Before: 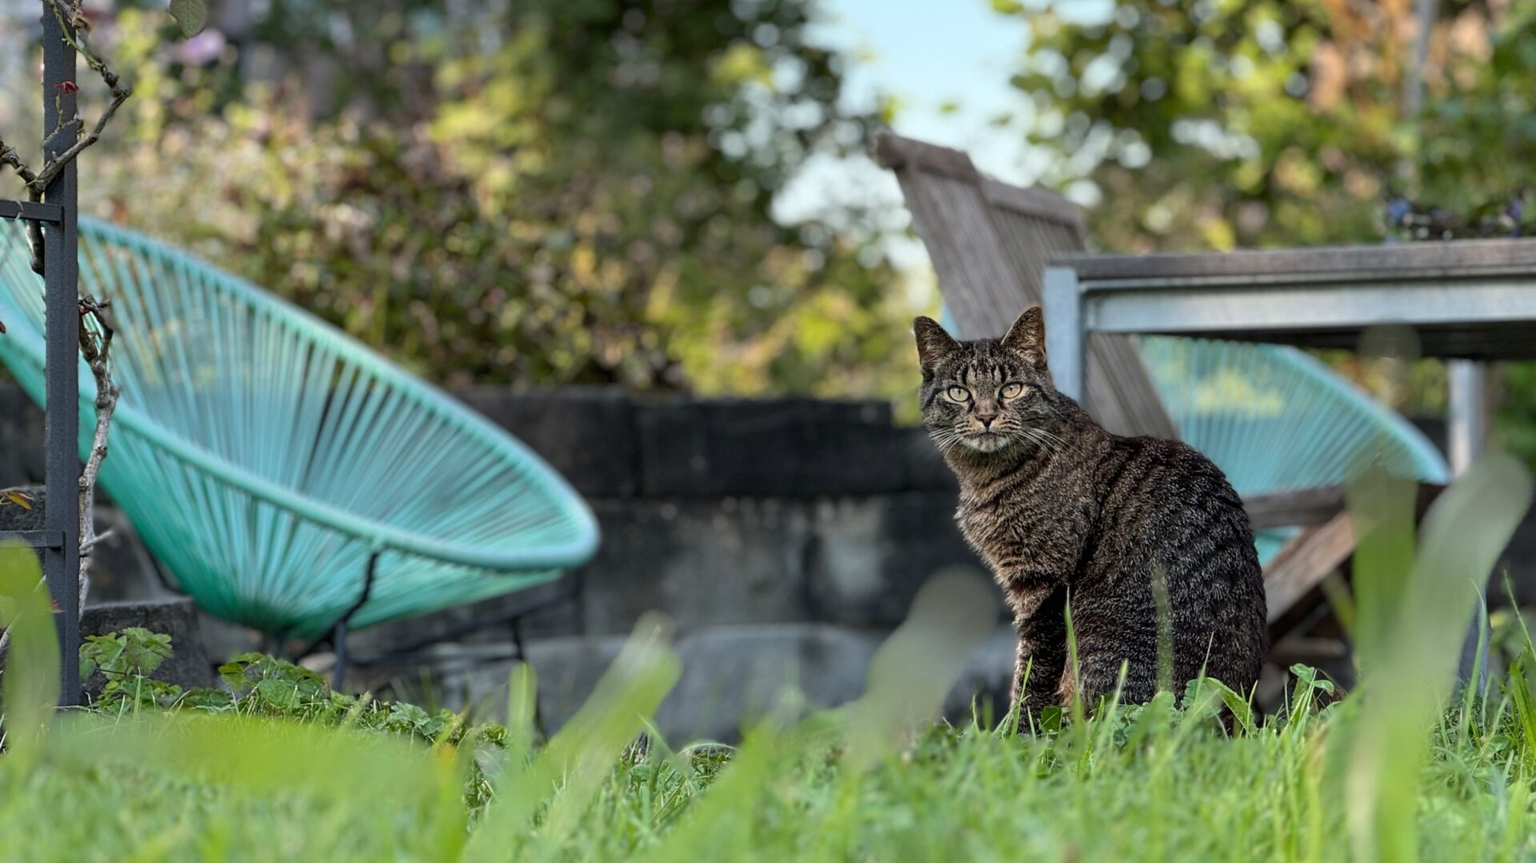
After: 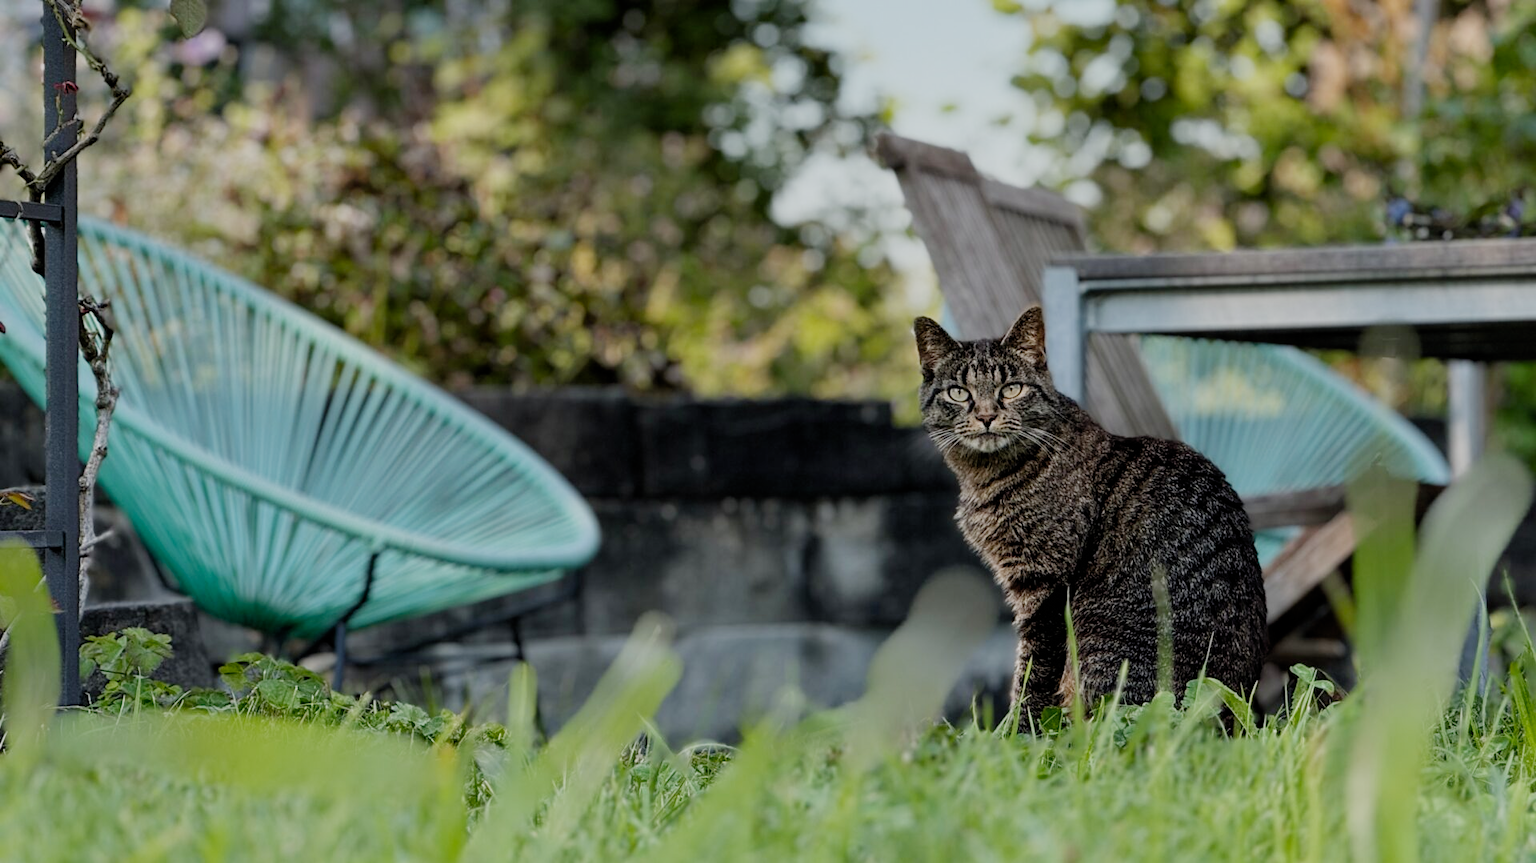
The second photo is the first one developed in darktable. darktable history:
filmic rgb: black relative exposure -7.65 EV, white relative exposure 4.56 EV, hardness 3.61, preserve chrominance no, color science v4 (2020), contrast in shadows soft
